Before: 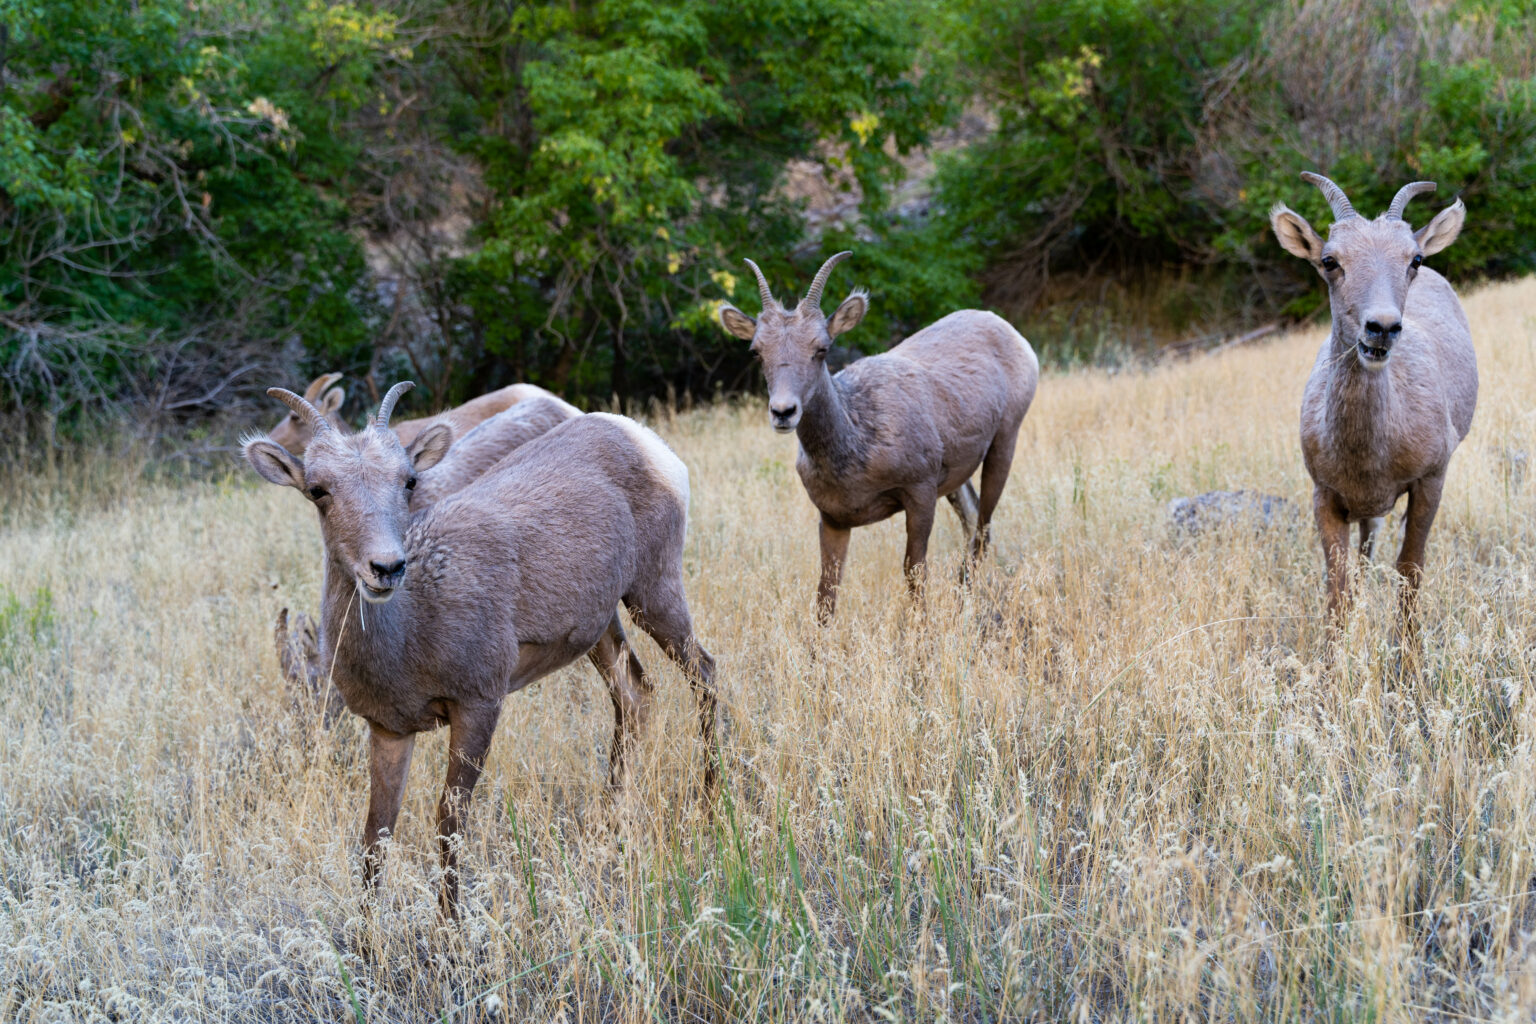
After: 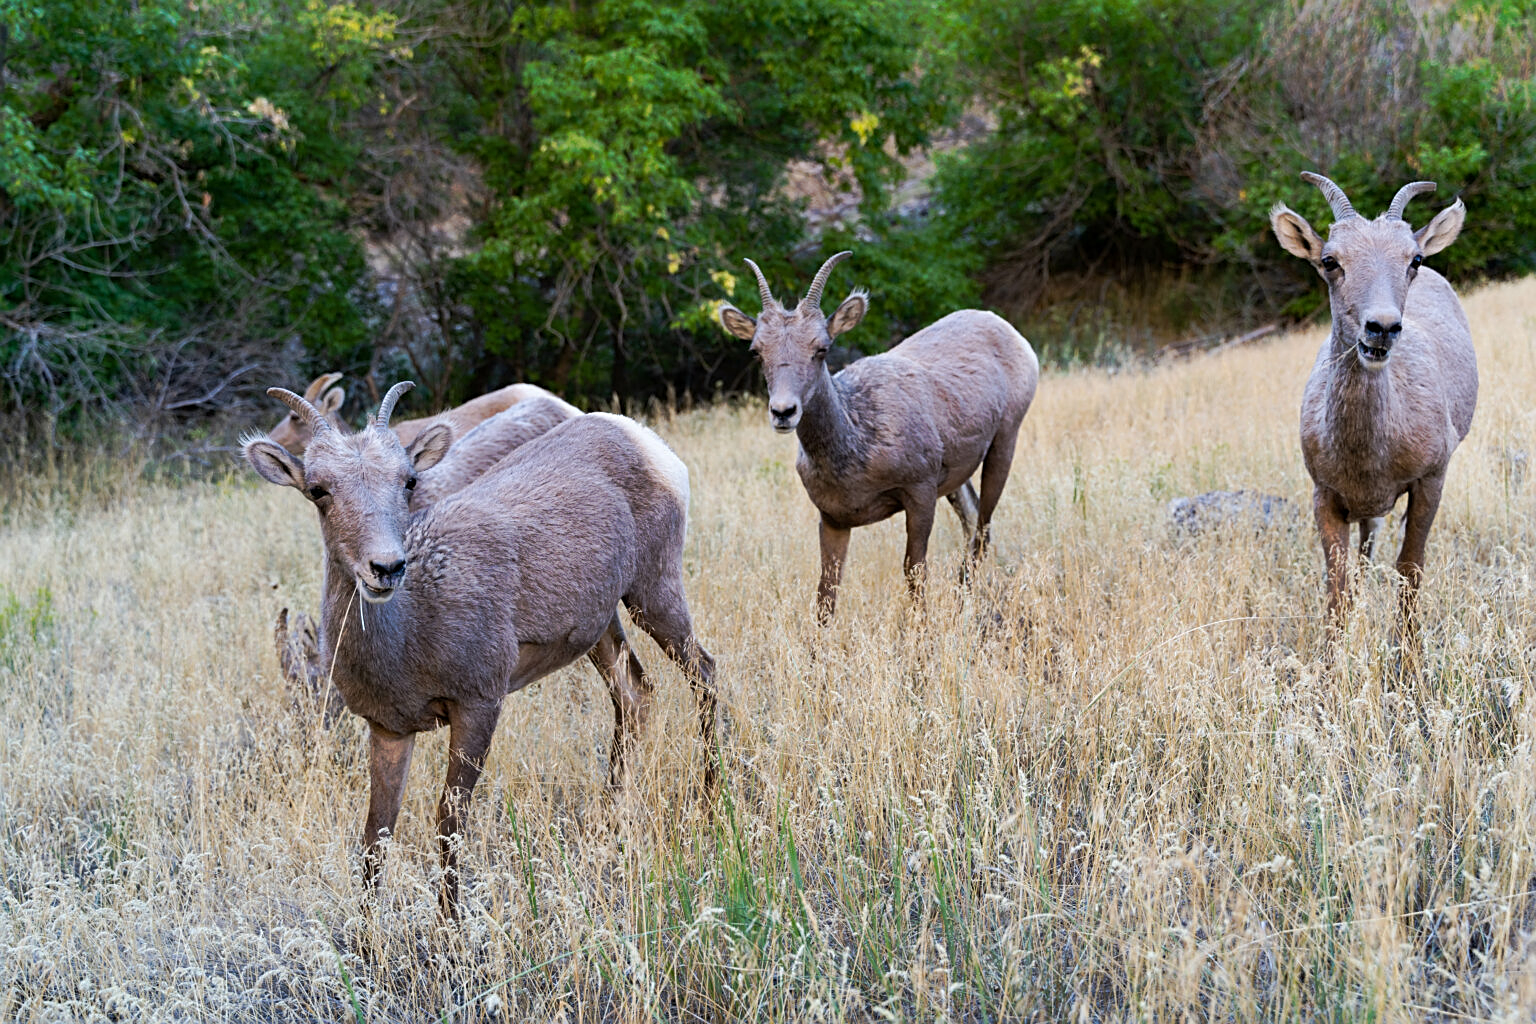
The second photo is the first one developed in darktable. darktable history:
sharpen: on, module defaults
tone curve: curves: ch0 [(0, 0) (0.003, 0.003) (0.011, 0.011) (0.025, 0.024) (0.044, 0.043) (0.069, 0.068) (0.1, 0.098) (0.136, 0.133) (0.177, 0.173) (0.224, 0.22) (0.277, 0.271) (0.335, 0.328) (0.399, 0.39) (0.468, 0.458) (0.543, 0.563) (0.623, 0.64) (0.709, 0.722) (0.801, 0.809) (0.898, 0.902) (1, 1)], preserve colors none
